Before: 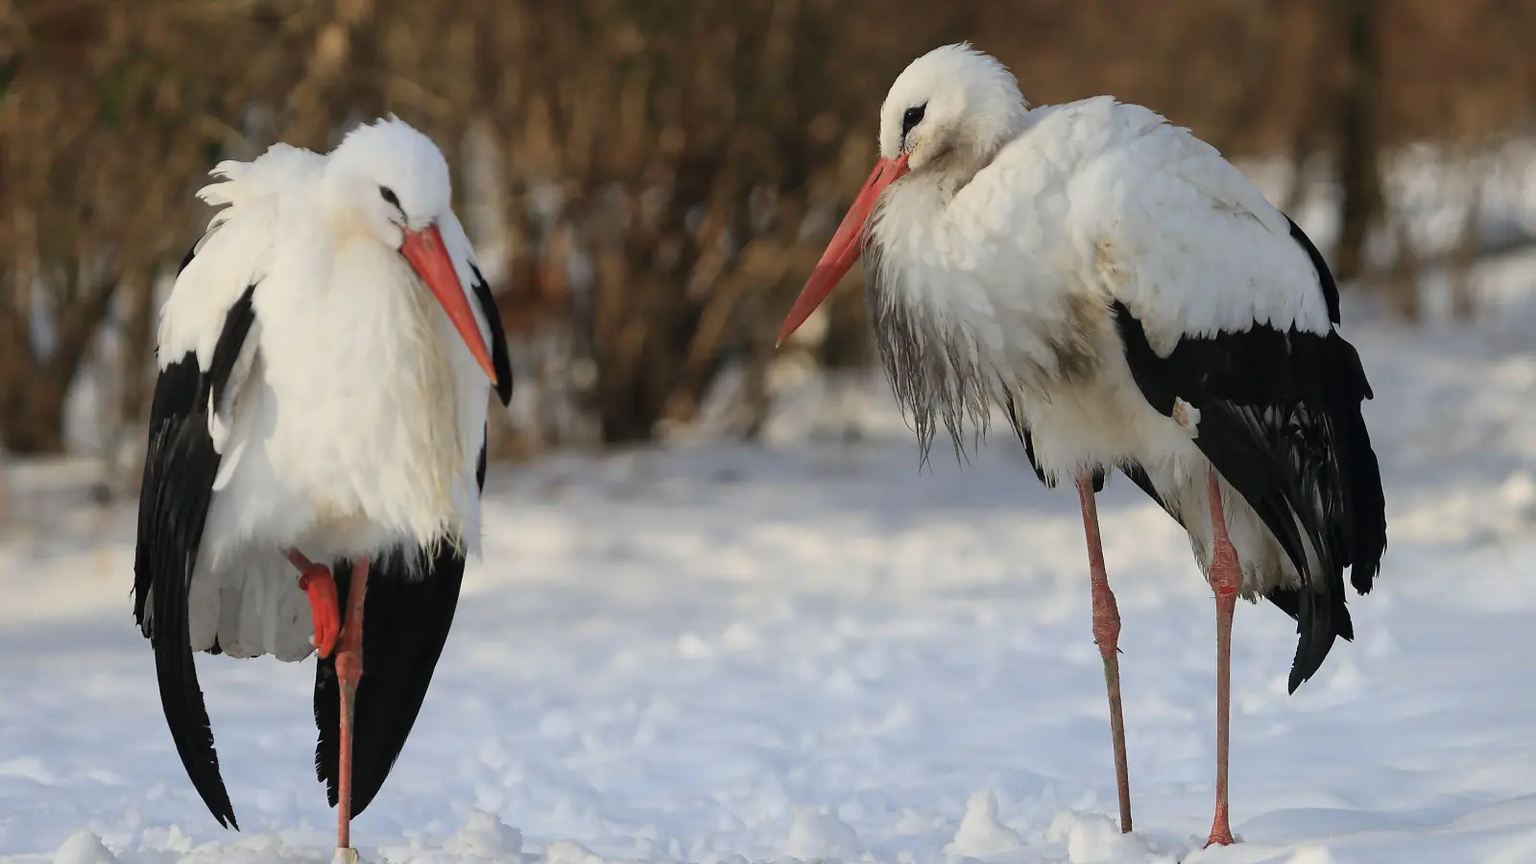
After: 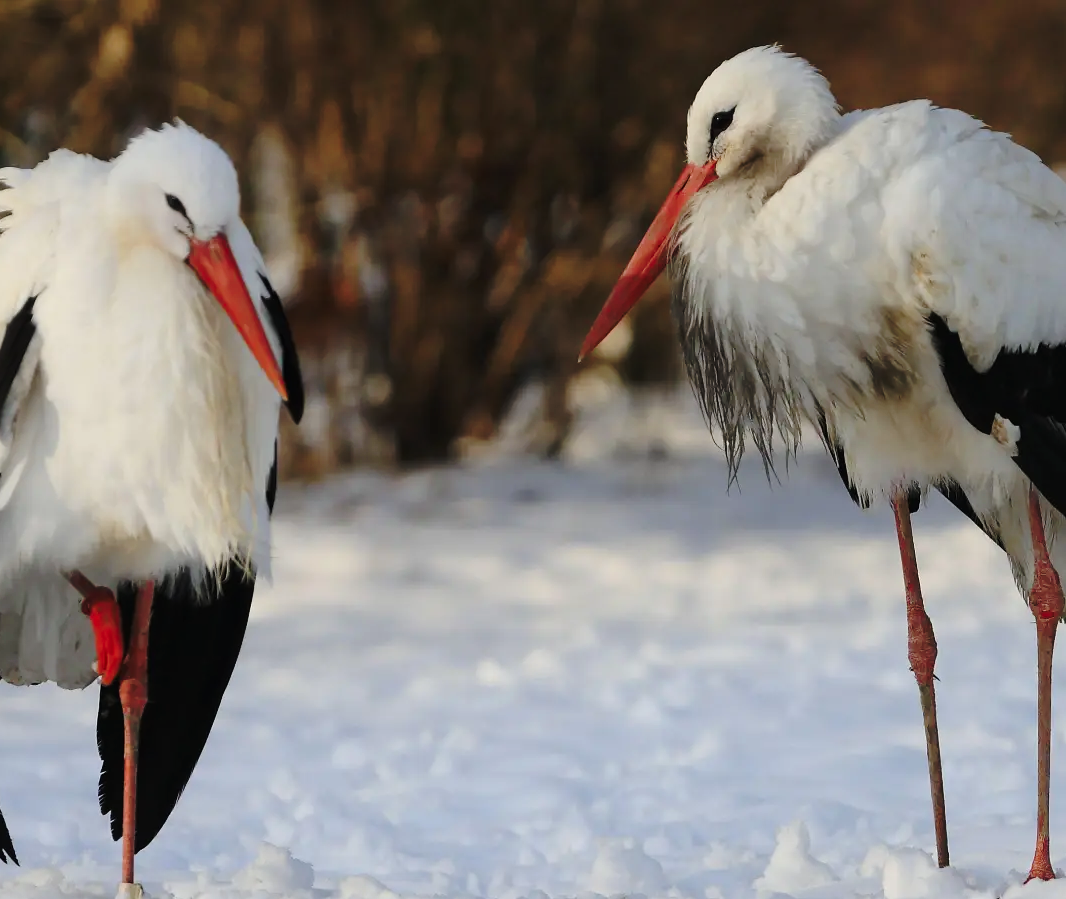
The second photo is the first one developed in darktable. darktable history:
crop and rotate: left 14.396%, right 18.948%
tone equalizer: mask exposure compensation -0.5 EV
base curve: curves: ch0 [(0, 0) (0.073, 0.04) (0.157, 0.139) (0.492, 0.492) (0.758, 0.758) (1, 1)], preserve colors none
